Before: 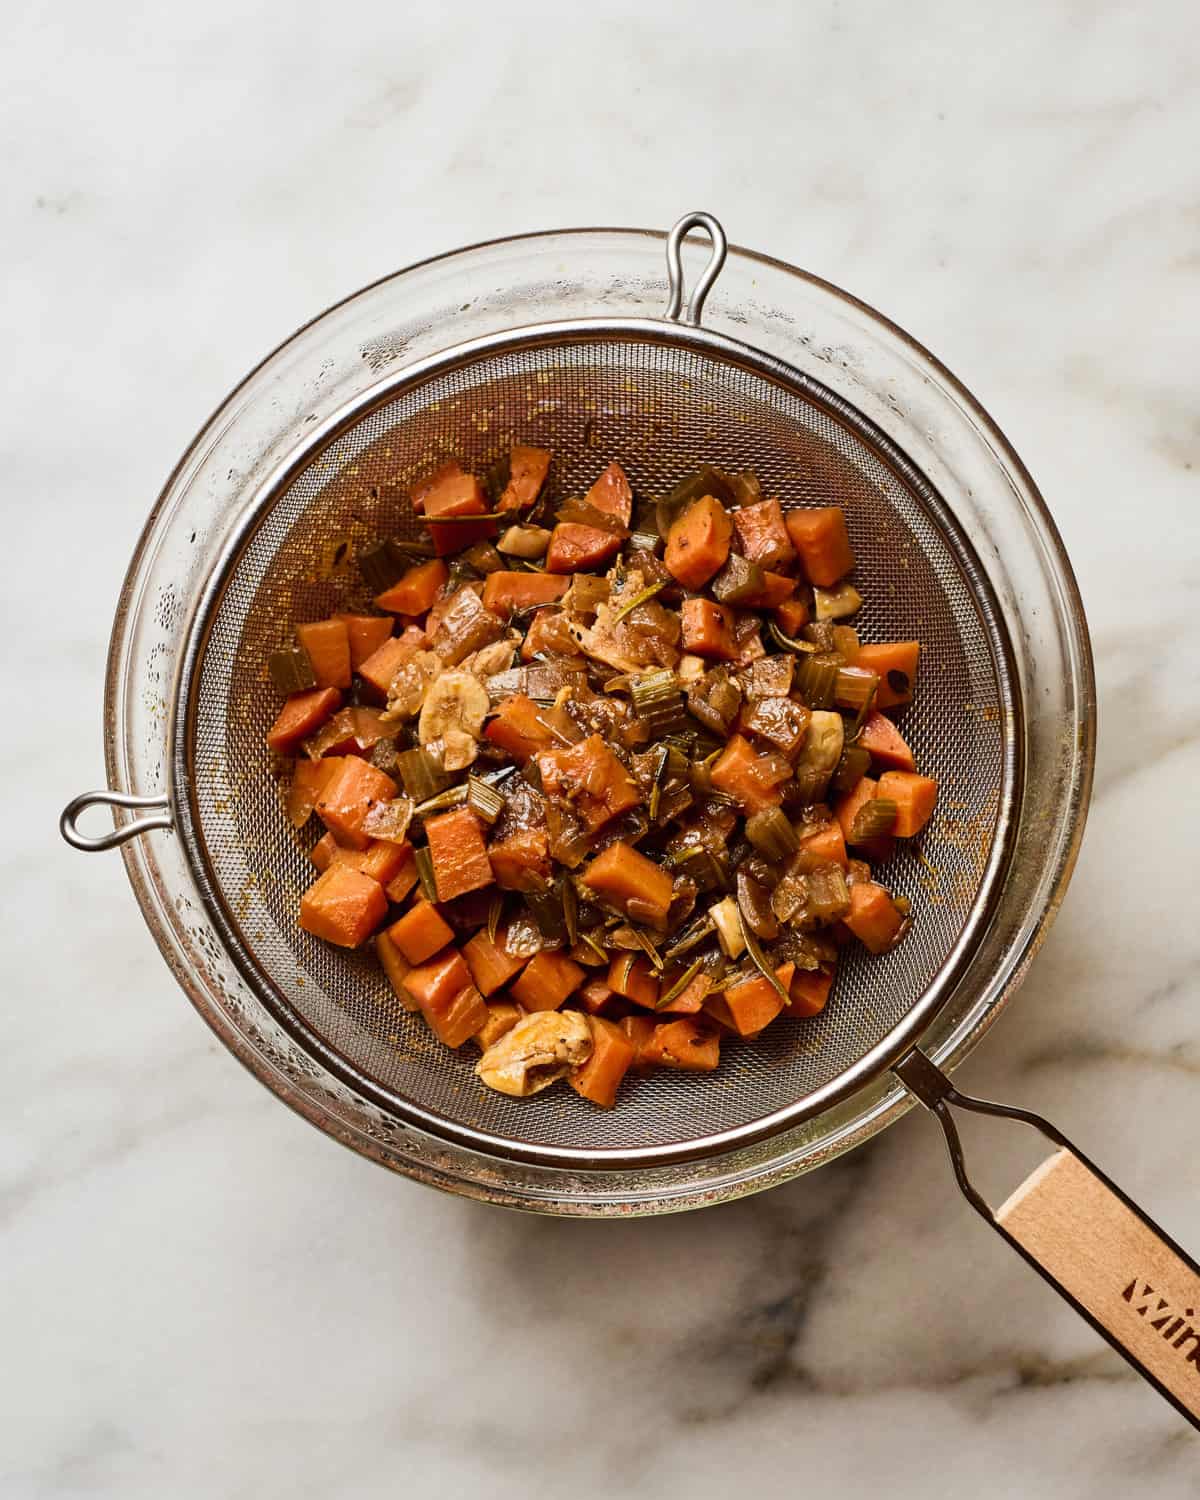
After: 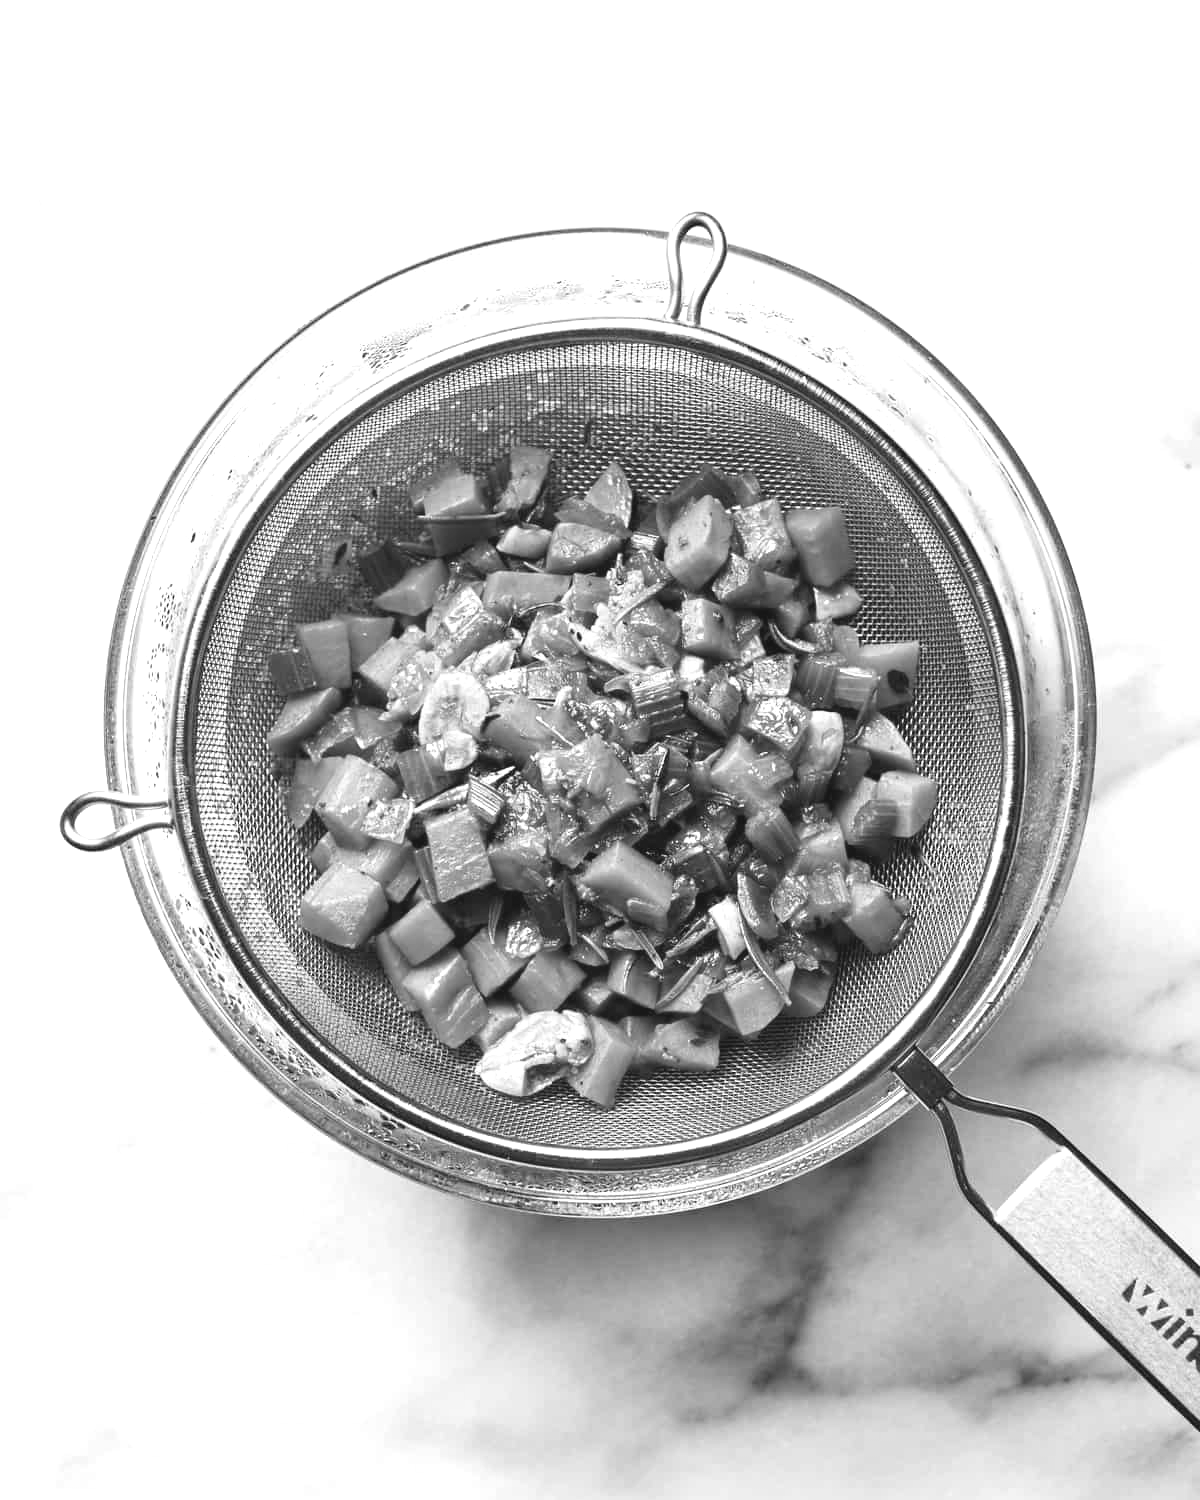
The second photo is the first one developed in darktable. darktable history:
contrast brightness saturation: contrast -0.1, brightness 0.05, saturation 0.08
exposure: exposure 1 EV, compensate highlight preservation false
monochrome: size 3.1
